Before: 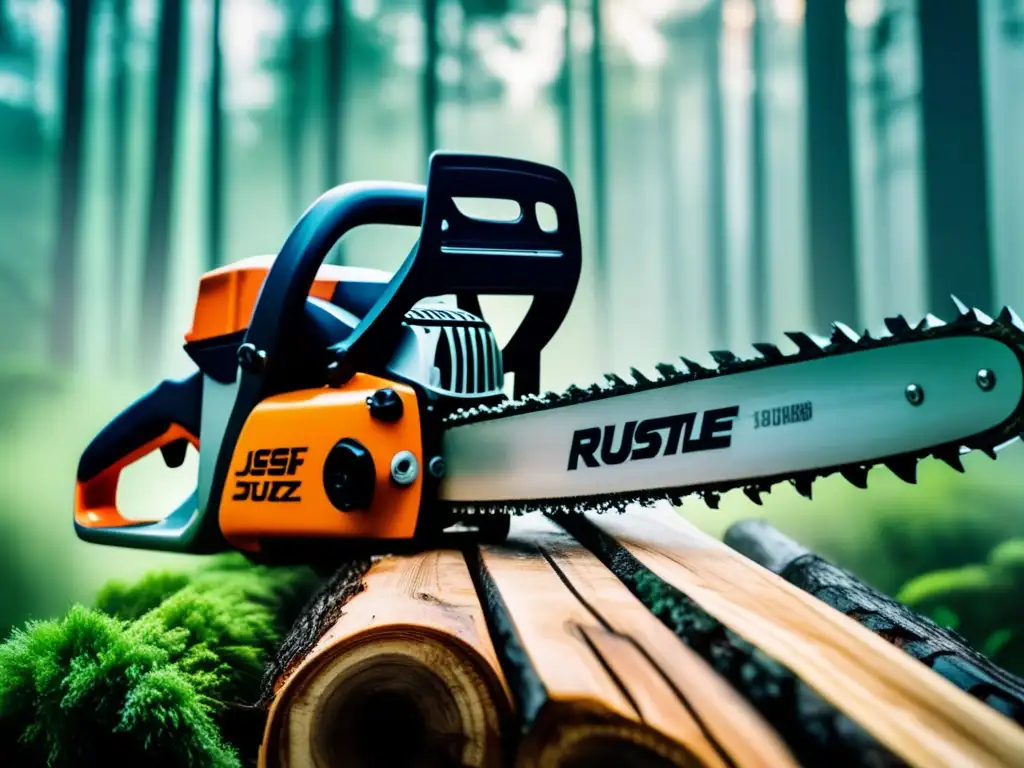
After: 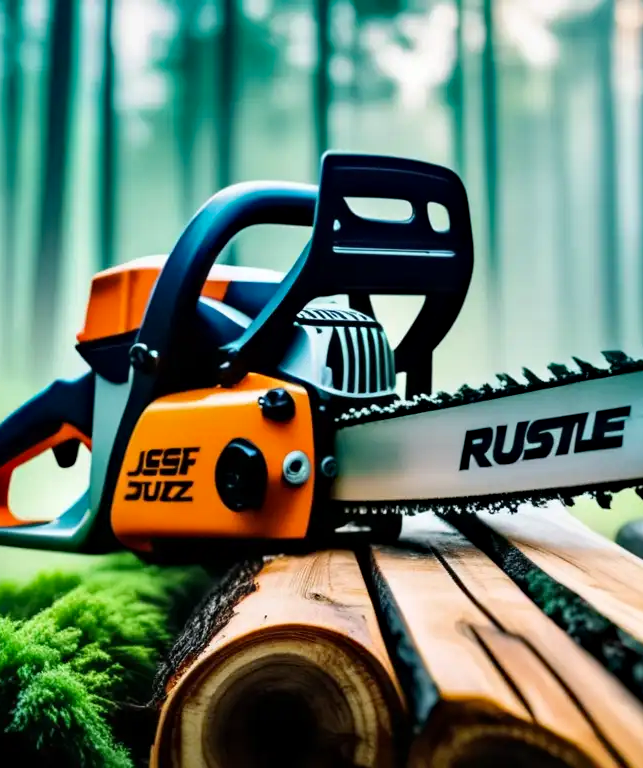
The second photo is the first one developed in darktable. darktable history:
crop: left 10.627%, right 26.548%
haze removal: compatibility mode true, adaptive false
